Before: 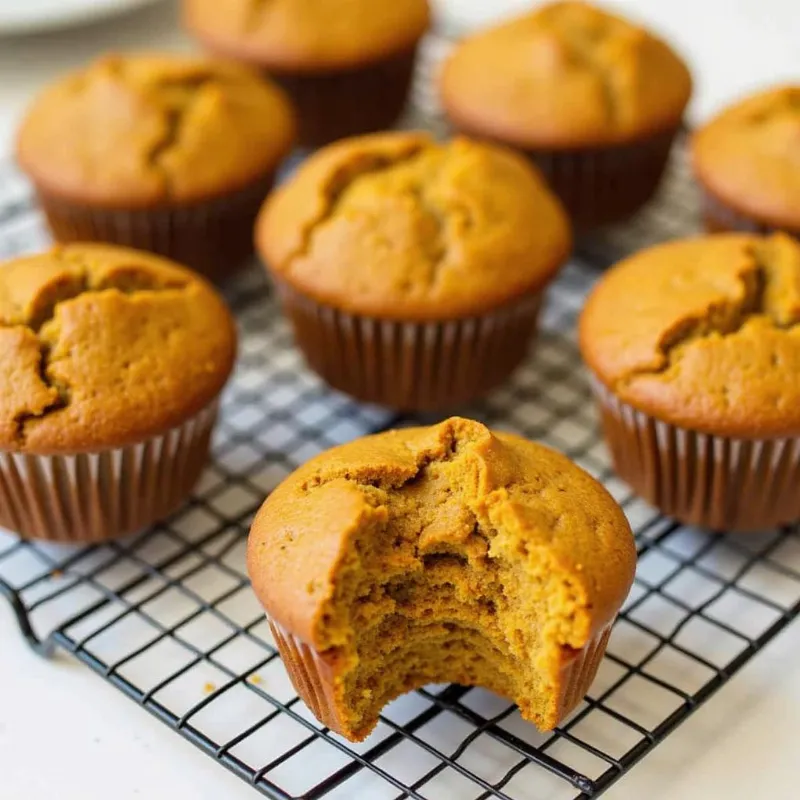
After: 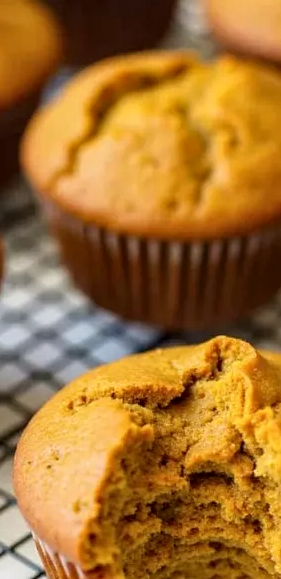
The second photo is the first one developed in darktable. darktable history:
crop and rotate: left 29.476%, top 10.214%, right 35.32%, bottom 17.333%
local contrast: detail 130%
